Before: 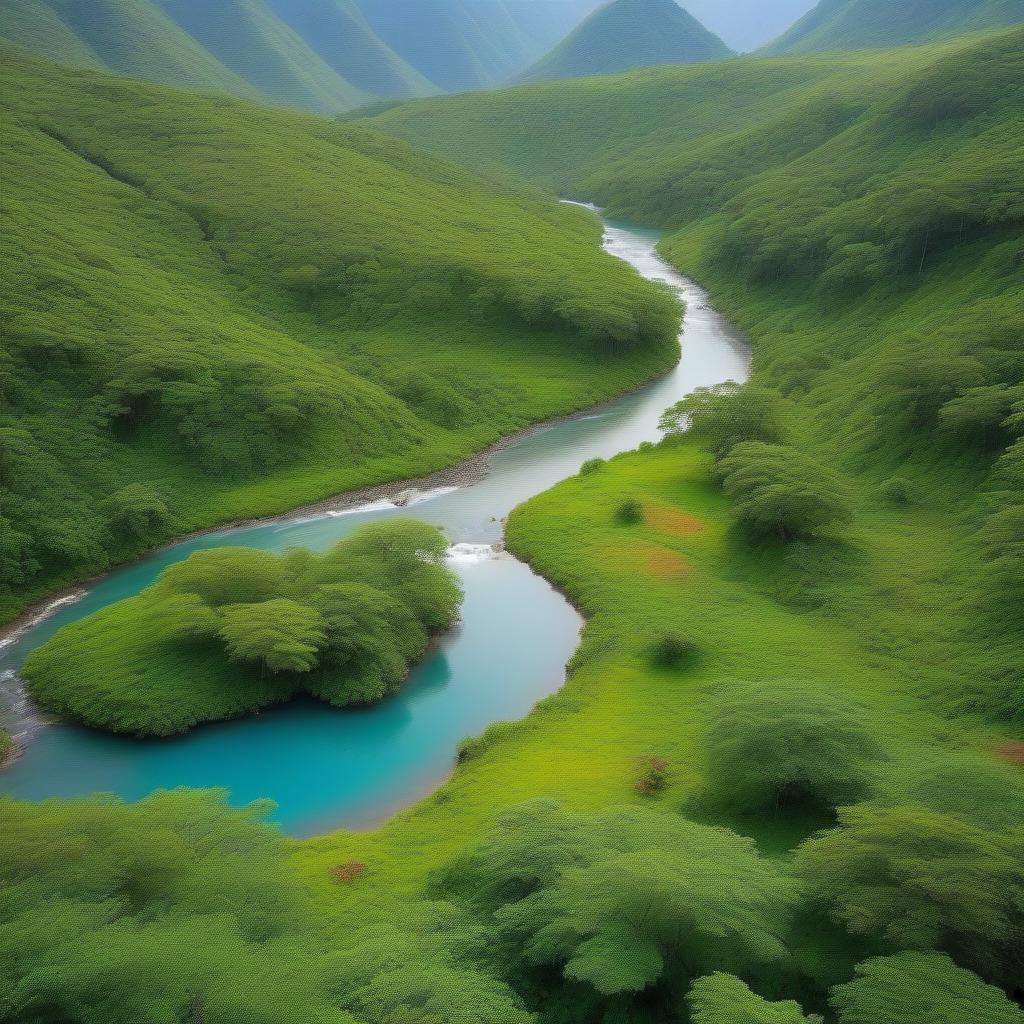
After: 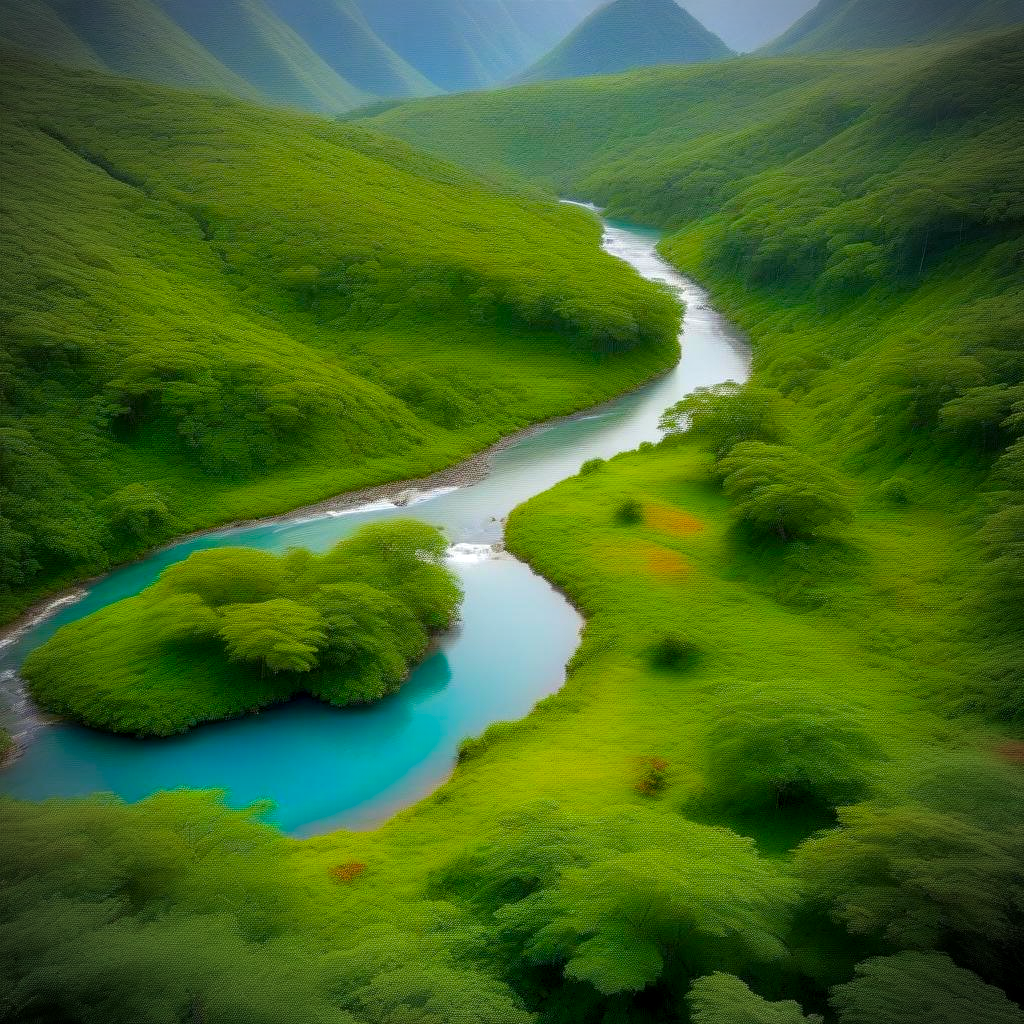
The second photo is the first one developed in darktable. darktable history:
color balance rgb: linear chroma grading › global chroma 10.612%, perceptual saturation grading › global saturation 34.804%, perceptual saturation grading › highlights -29.92%, perceptual saturation grading › shadows 36.087%, global vibrance 20%
local contrast: on, module defaults
vignetting: brightness -0.689, automatic ratio true
